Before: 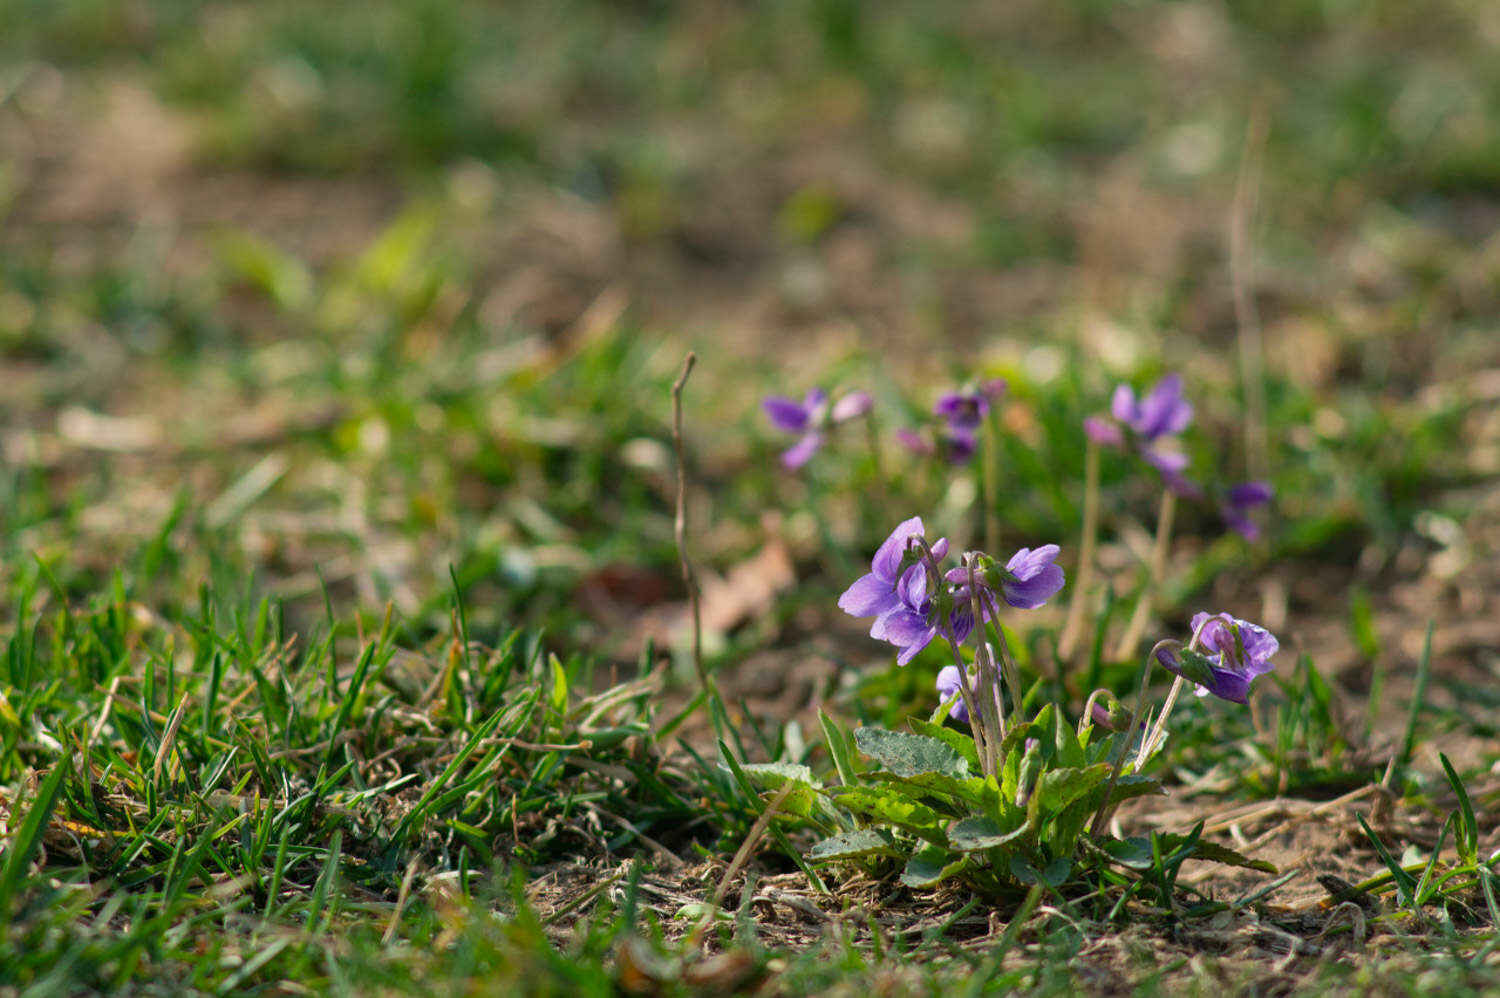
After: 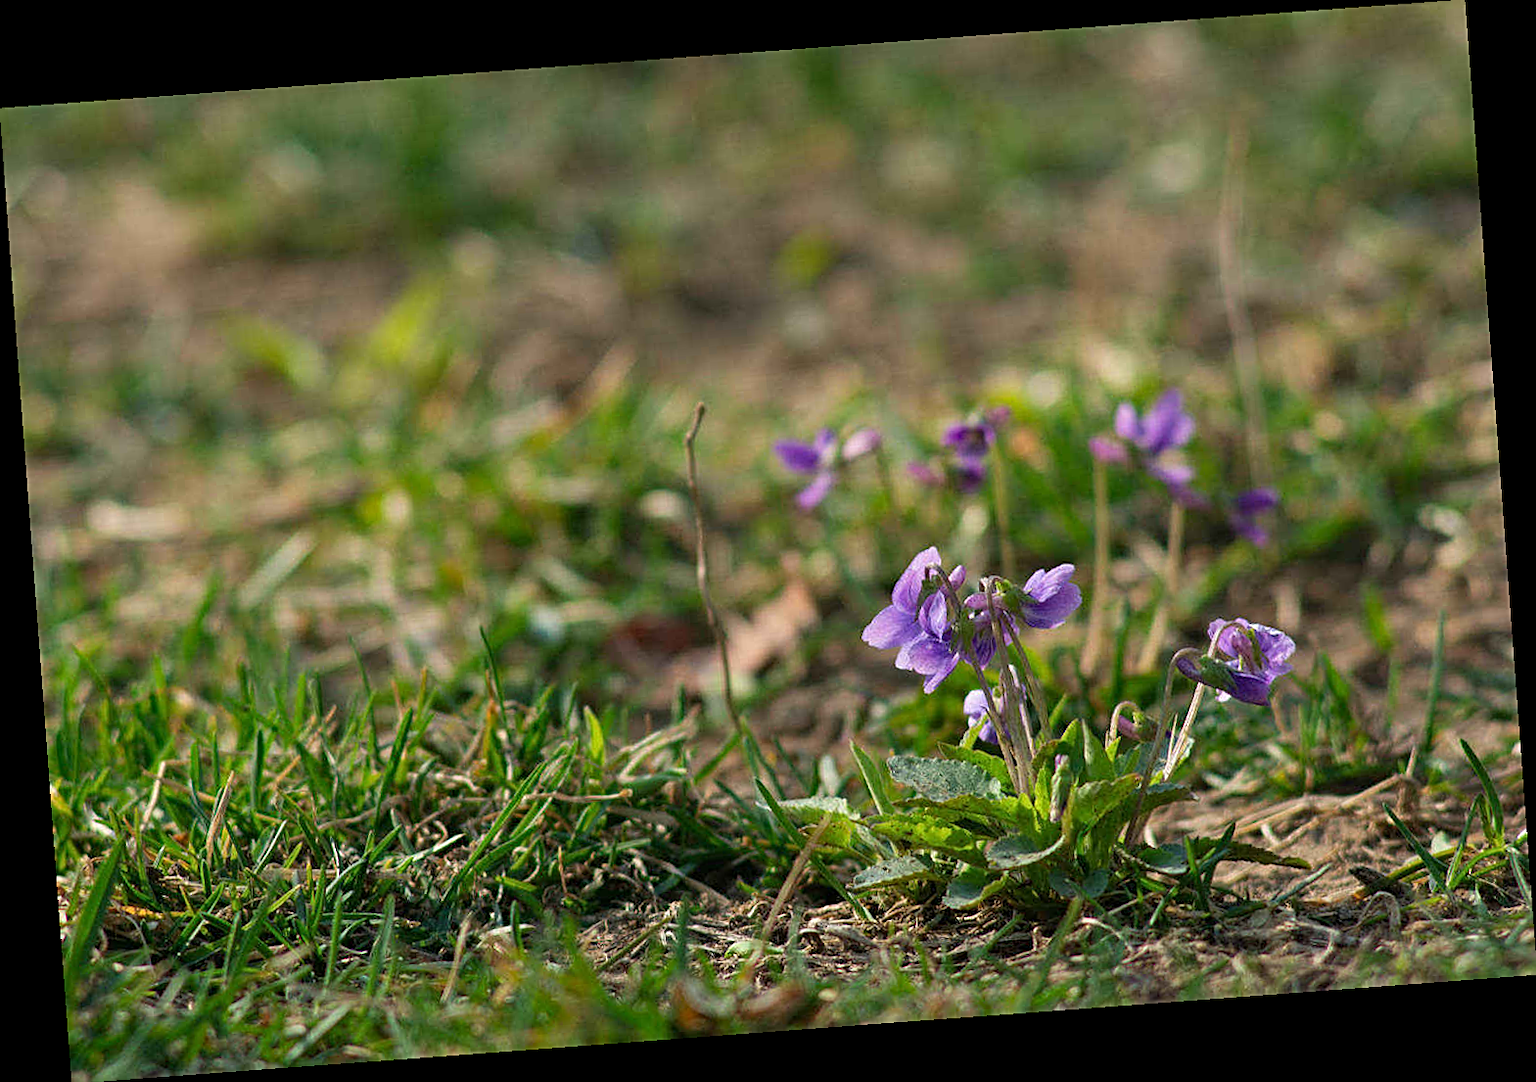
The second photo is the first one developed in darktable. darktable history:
rotate and perspective: rotation -4.25°, automatic cropping off
sharpen: amount 0.6
